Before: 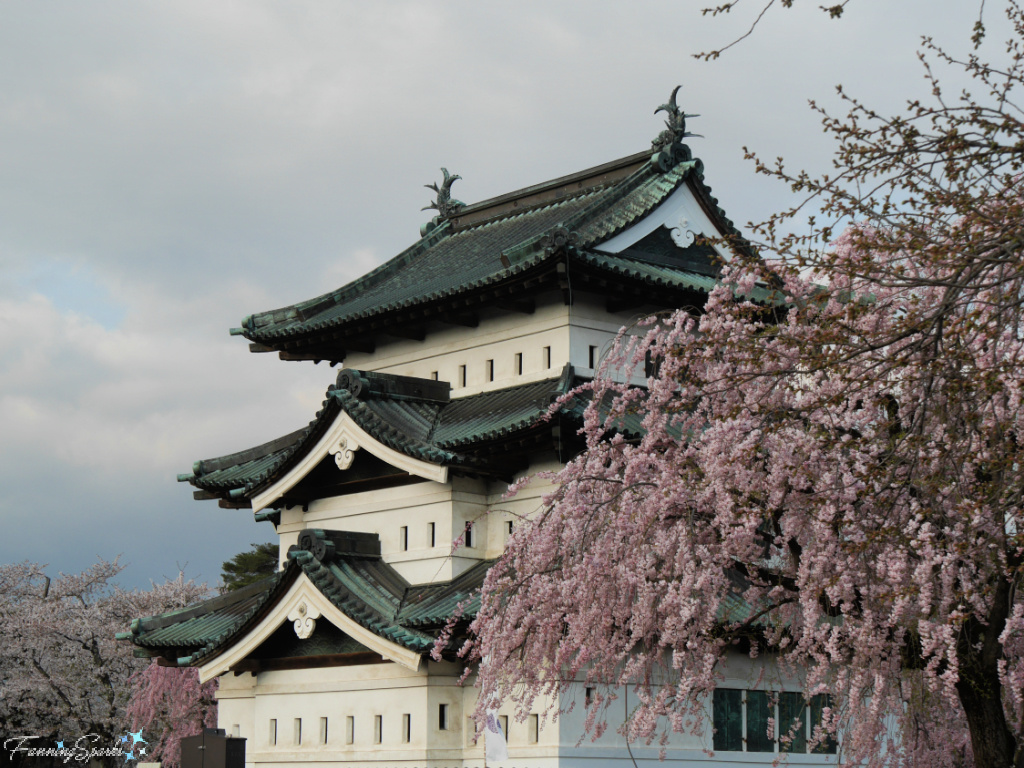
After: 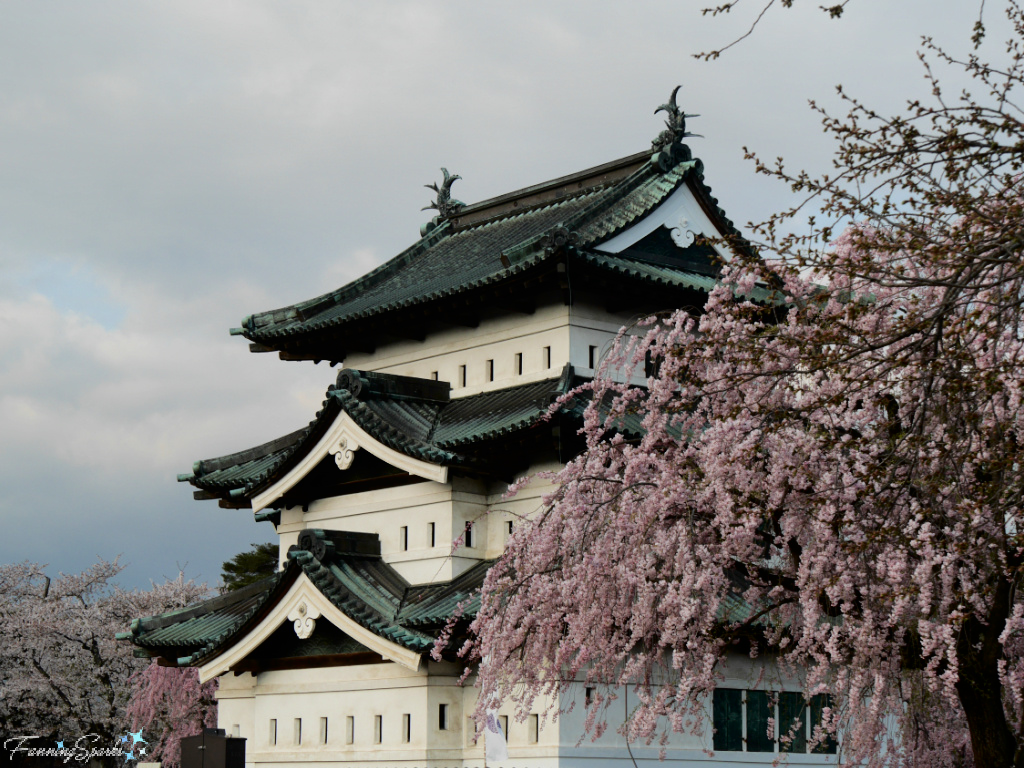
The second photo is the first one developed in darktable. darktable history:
fill light: exposure -2 EV, width 8.6
color balance rgb: global vibrance 1%, saturation formula JzAzBz (2021)
